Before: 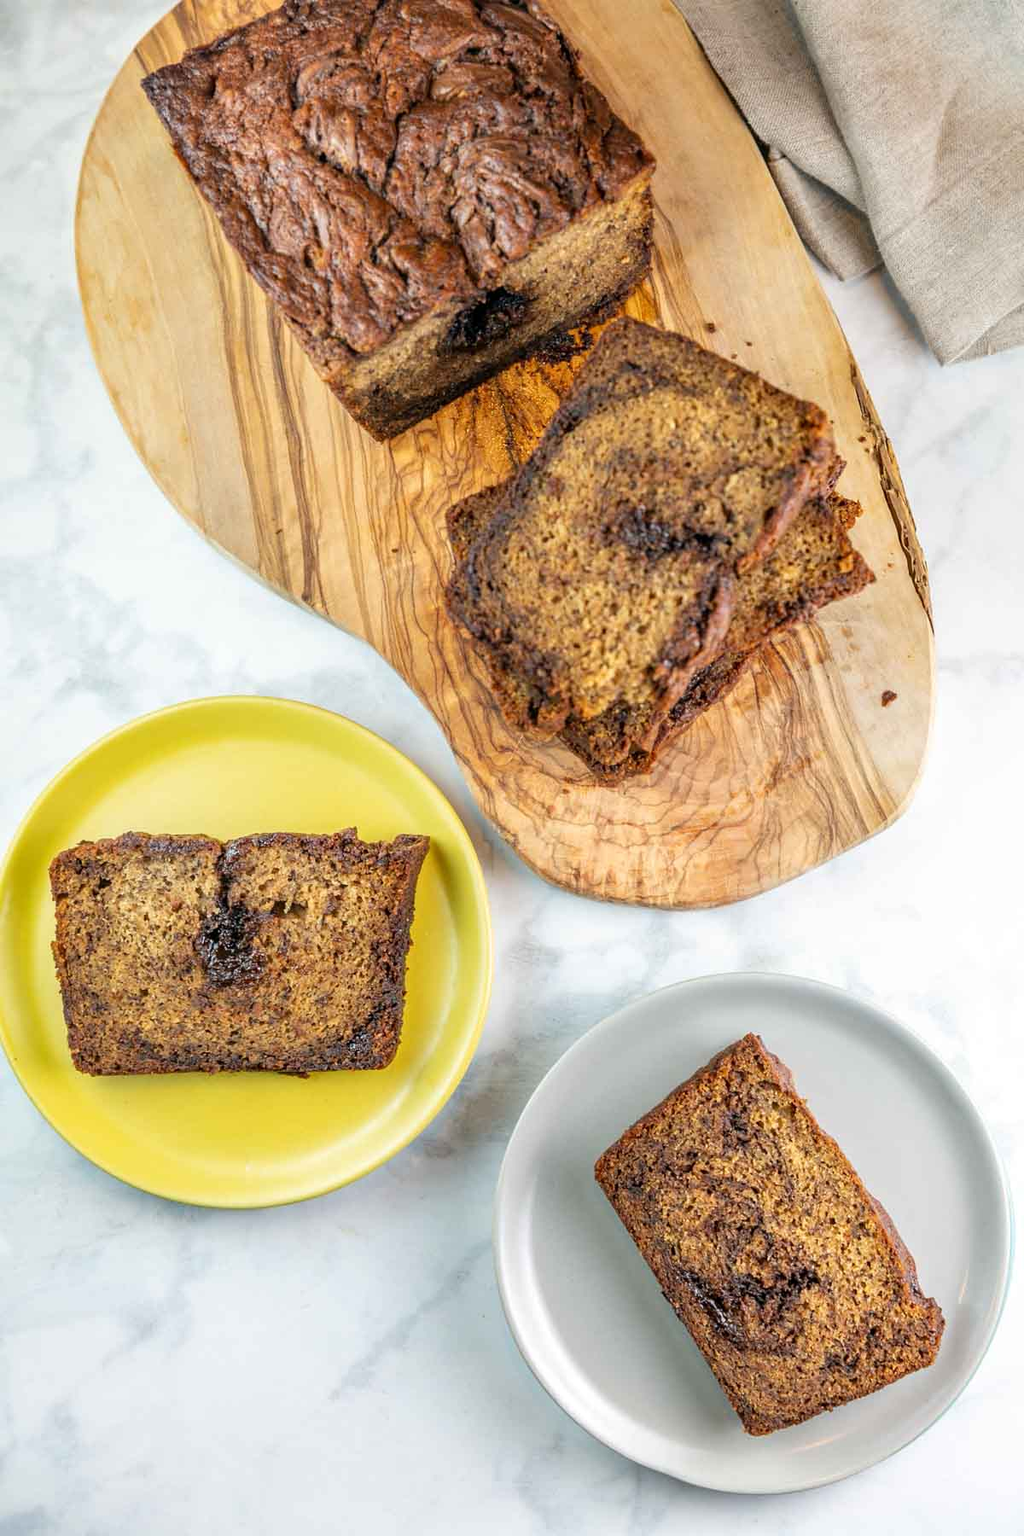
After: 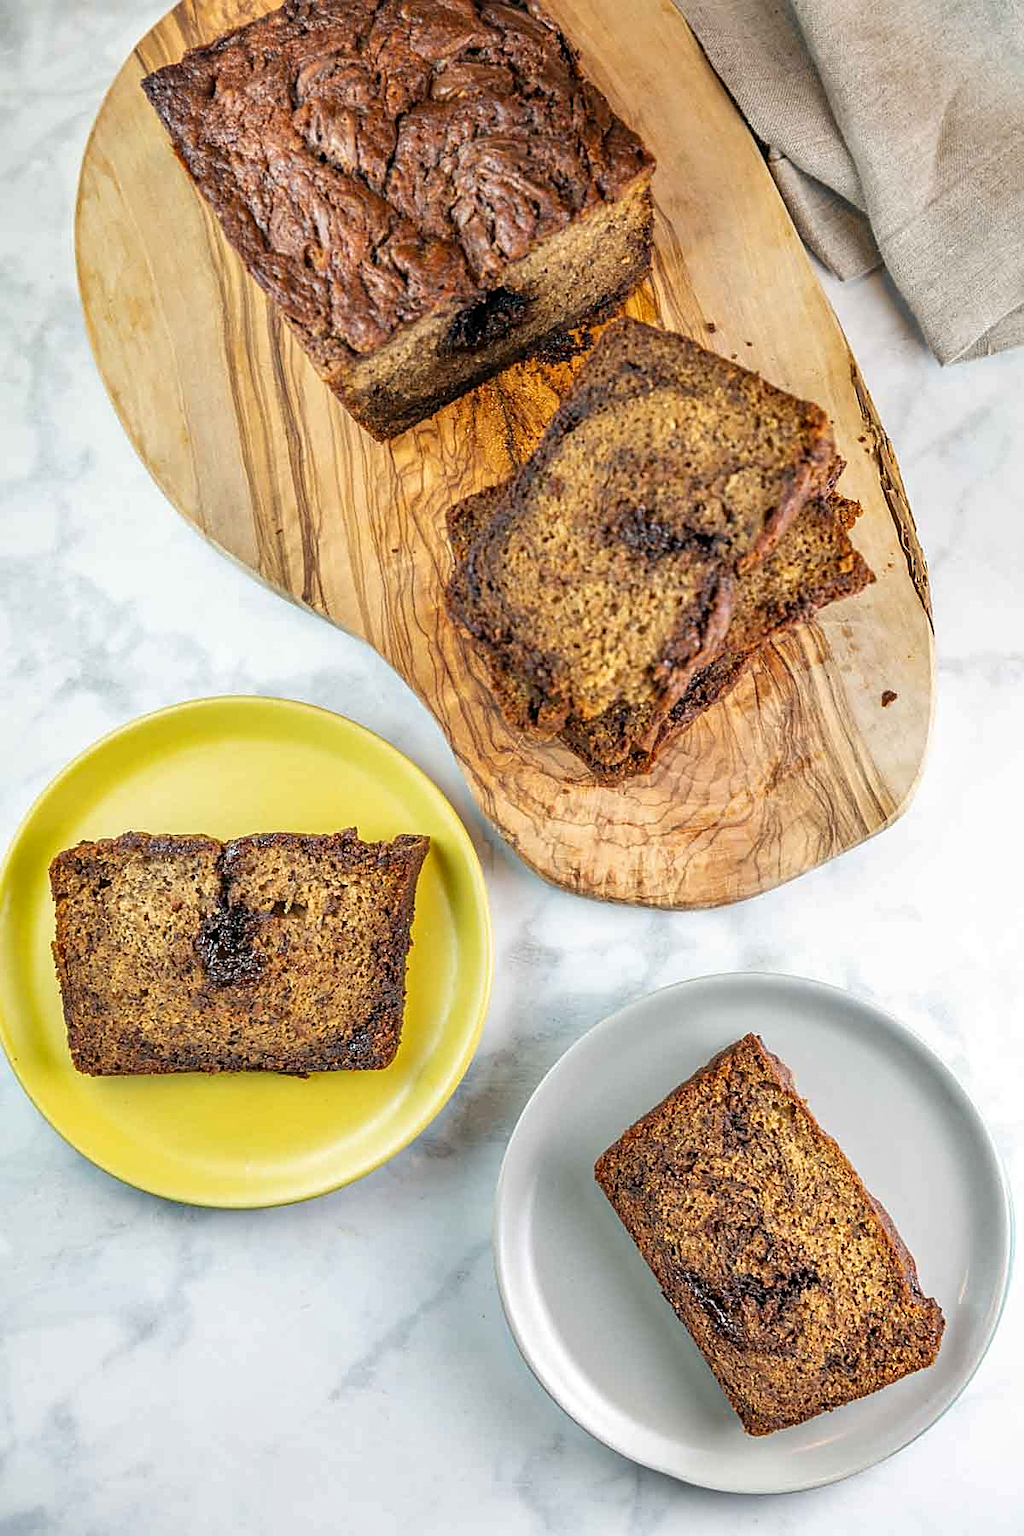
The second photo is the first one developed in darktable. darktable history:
shadows and highlights: shadows -88.03, highlights -35.45, shadows color adjustment 99.15%, highlights color adjustment 0%, soften with gaussian
sharpen: on, module defaults
